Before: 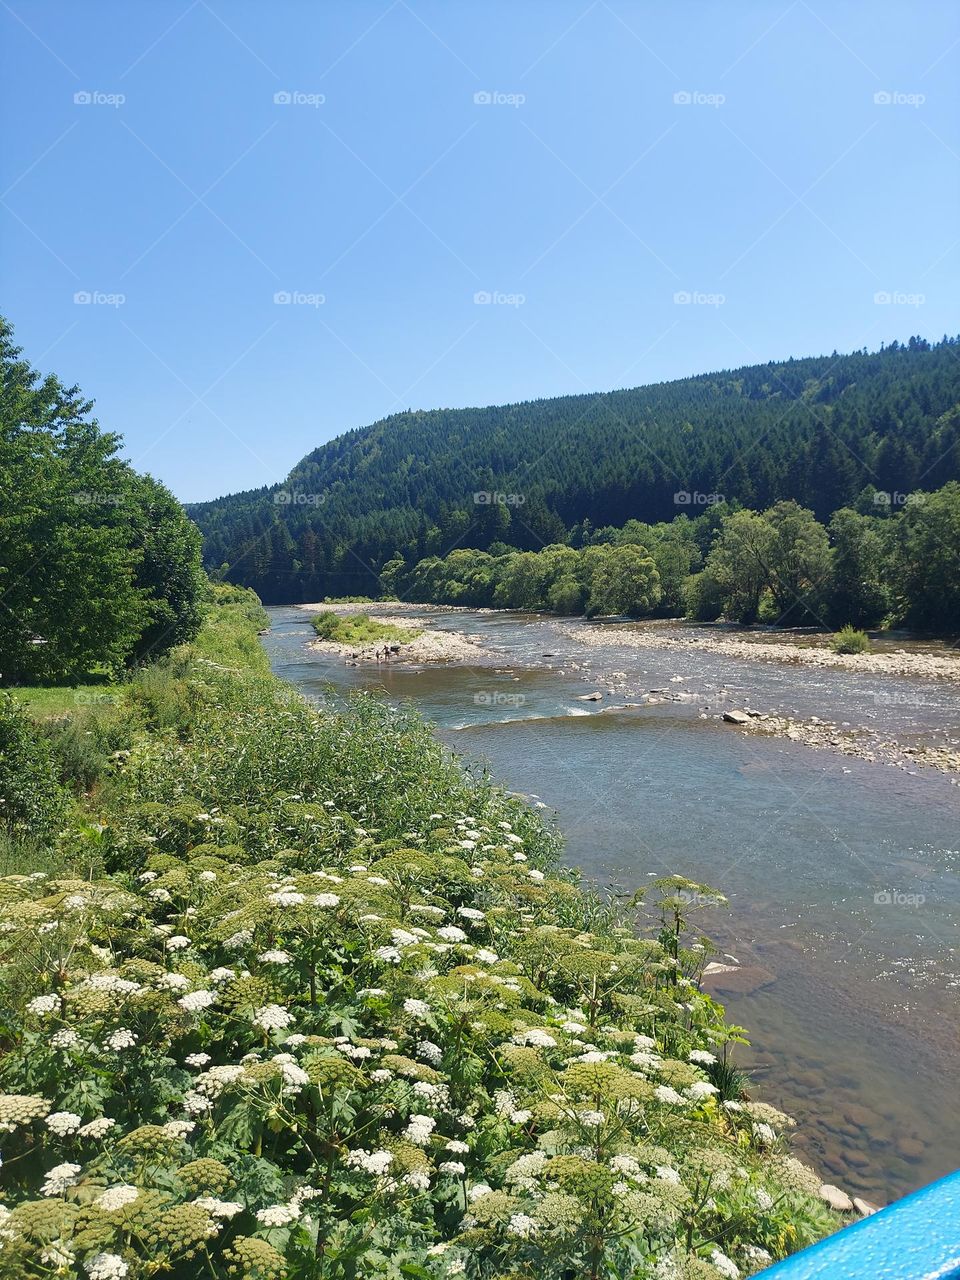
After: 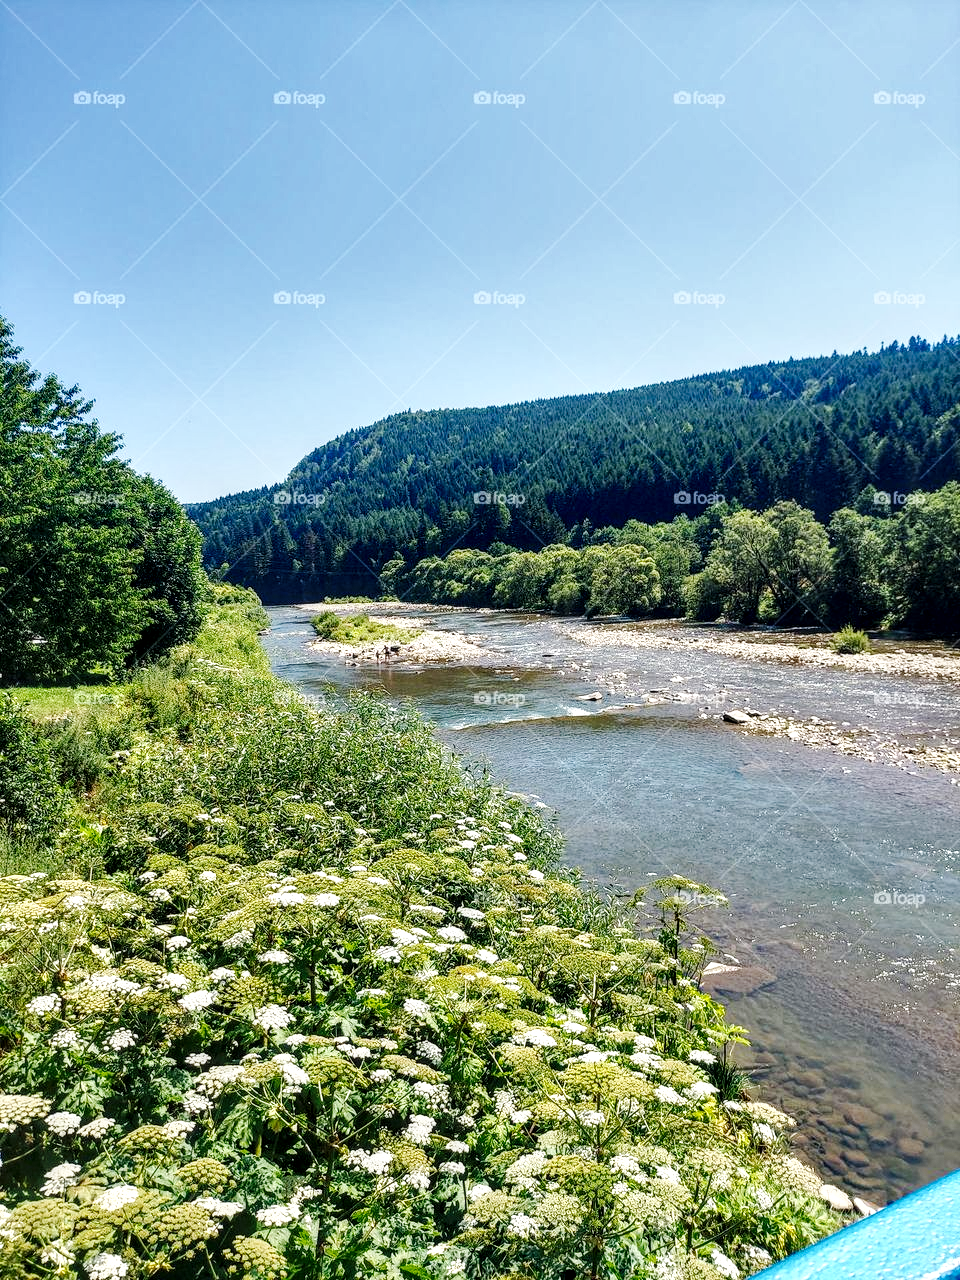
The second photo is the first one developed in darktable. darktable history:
shadows and highlights: soften with gaussian
base curve: curves: ch0 [(0, 0) (0.036, 0.025) (0.121, 0.166) (0.206, 0.329) (0.605, 0.79) (1, 1)], preserve colors none
local contrast: detail 160%
